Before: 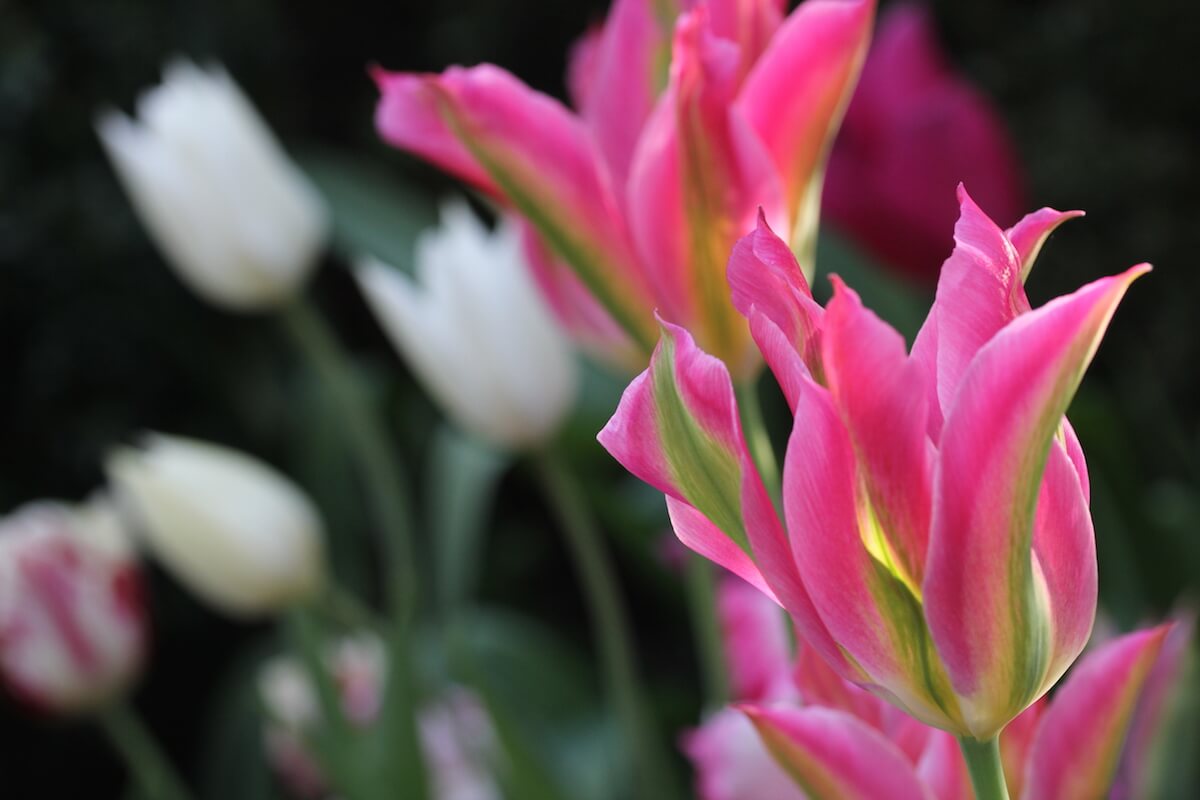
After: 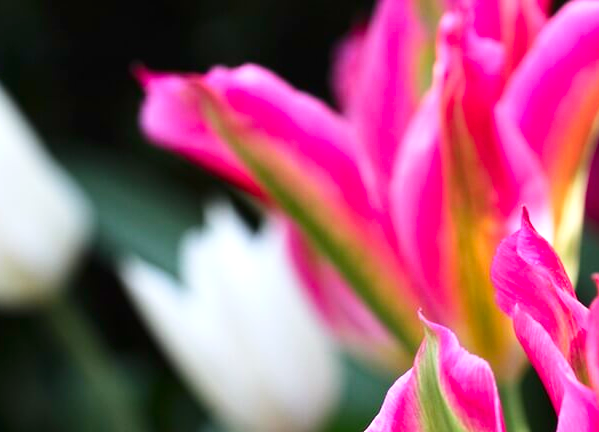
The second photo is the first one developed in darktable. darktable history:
exposure: black level correction 0, exposure 0.694 EV, compensate exposure bias true, compensate highlight preservation false
contrast brightness saturation: contrast 0.123, brightness -0.116, saturation 0.197
tone curve: curves: ch0 [(0, 0) (0.003, 0.003) (0.011, 0.012) (0.025, 0.026) (0.044, 0.046) (0.069, 0.072) (0.1, 0.104) (0.136, 0.141) (0.177, 0.185) (0.224, 0.234) (0.277, 0.289) (0.335, 0.349) (0.399, 0.415) (0.468, 0.488) (0.543, 0.566) (0.623, 0.649) (0.709, 0.739) (0.801, 0.834) (0.898, 0.923) (1, 1)], preserve colors none
crop: left 19.716%, right 30.296%, bottom 45.891%
